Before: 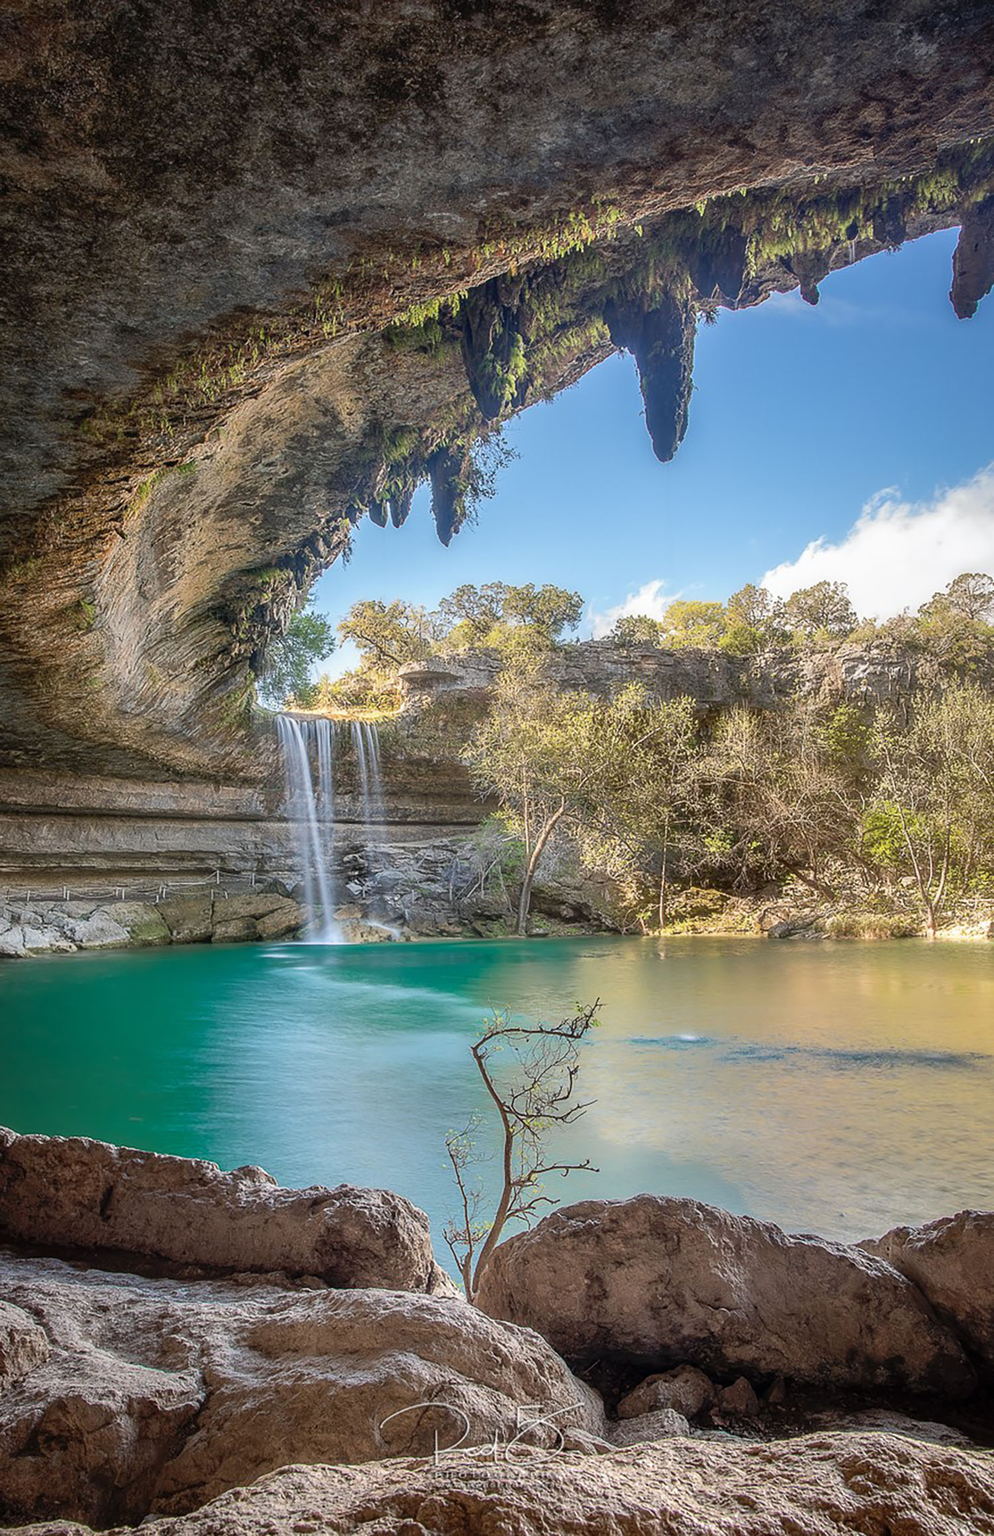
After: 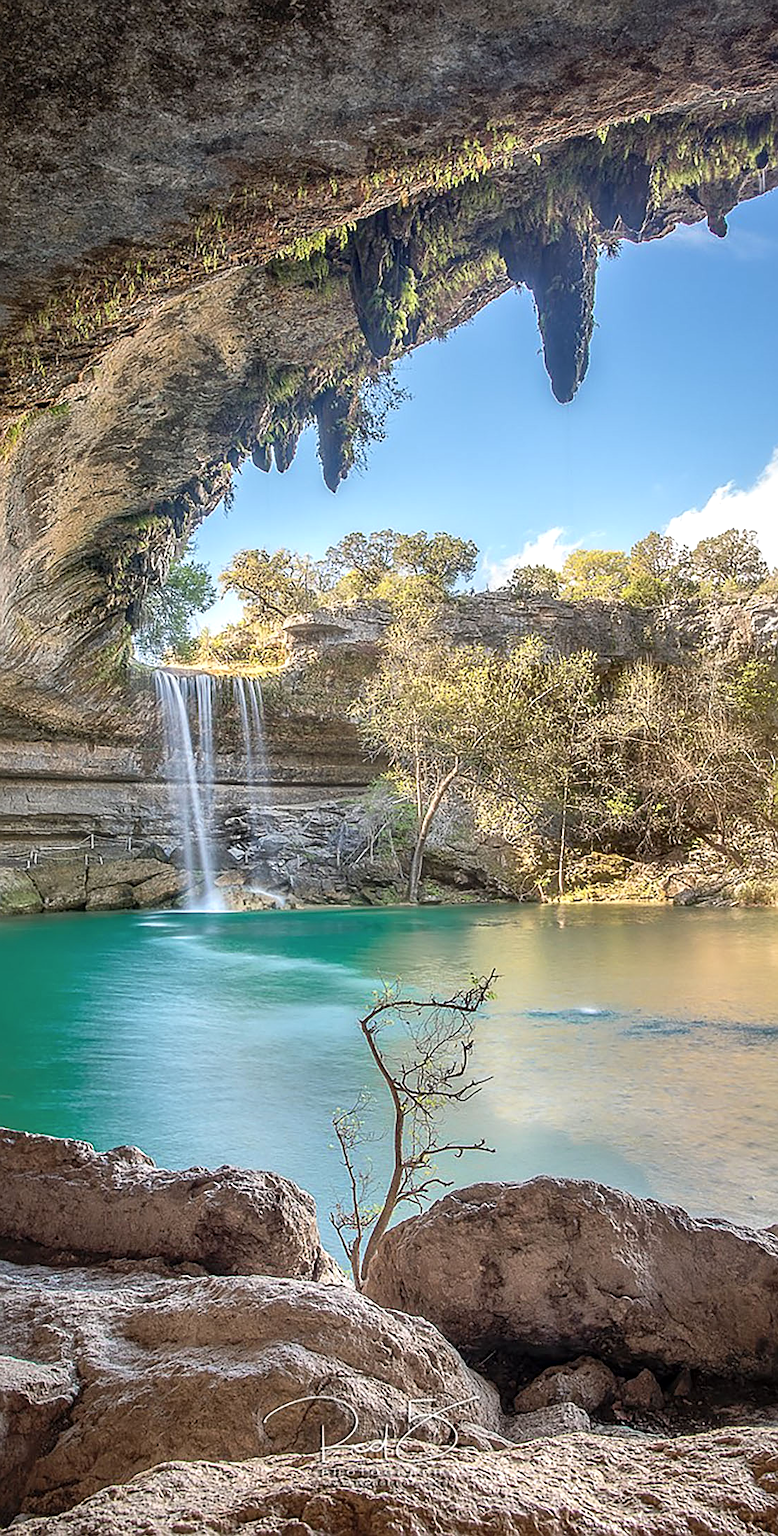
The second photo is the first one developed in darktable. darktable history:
contrast brightness saturation: contrast 0.05, brightness 0.06, saturation 0.01
sharpen: on, module defaults
local contrast: mode bilateral grid, contrast 20, coarseness 50, detail 120%, midtone range 0.2
exposure: black level correction 0, exposure 0.2 EV, compensate exposure bias true, compensate highlight preservation false
base curve: curves: ch0 [(0, 0) (0.303, 0.277) (1, 1)]
crop and rotate: left 13.15%, top 5.251%, right 12.609%
